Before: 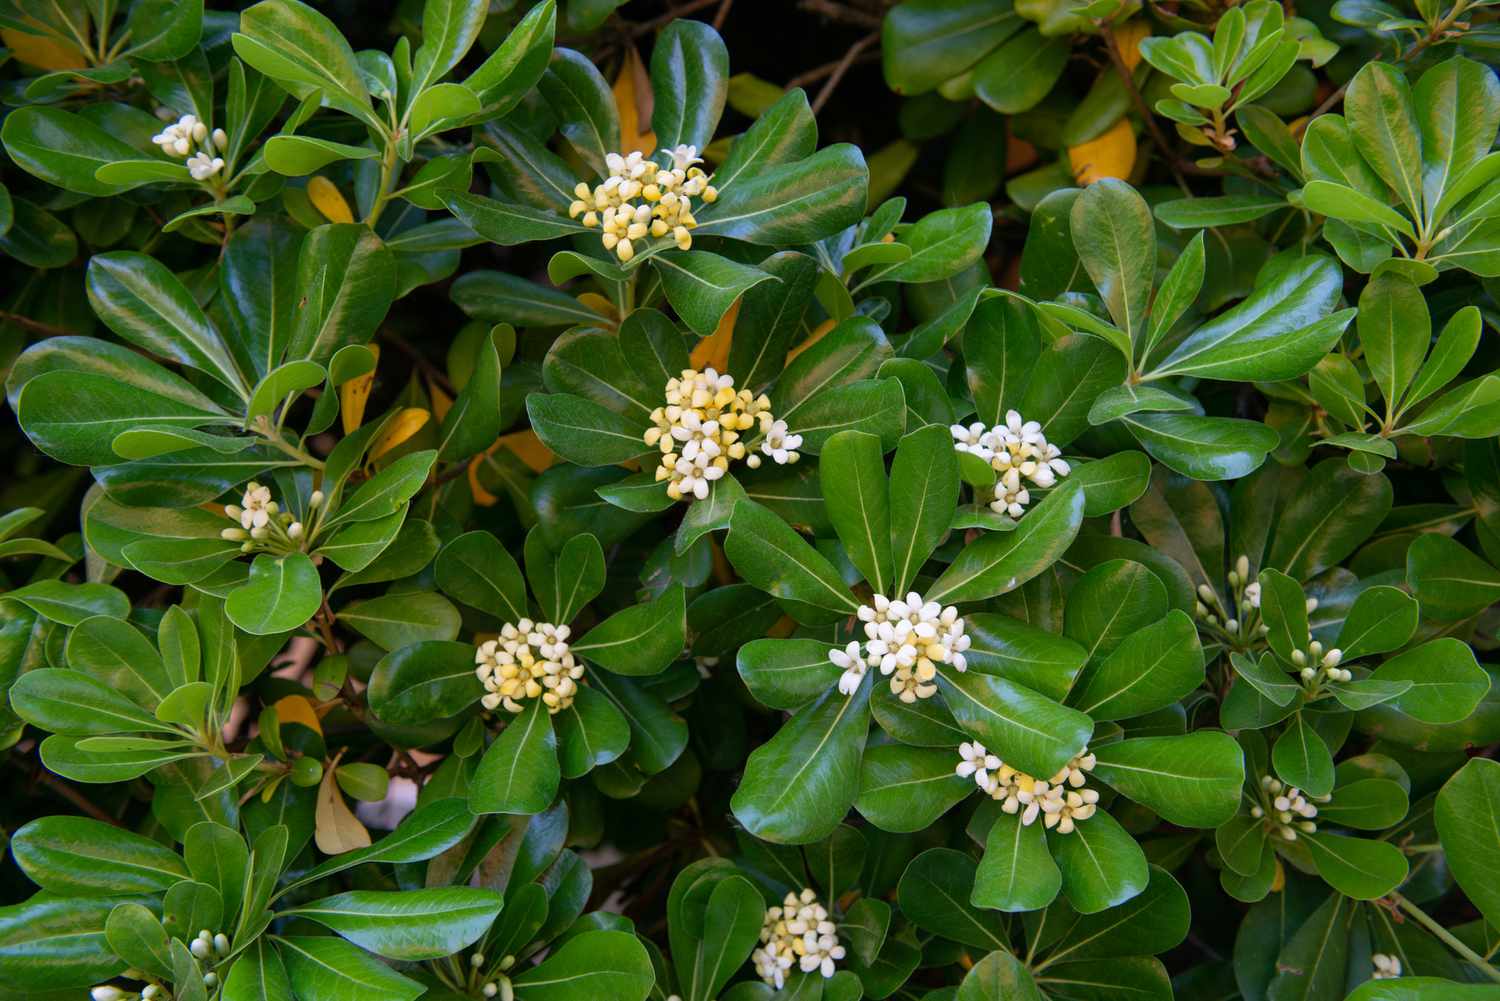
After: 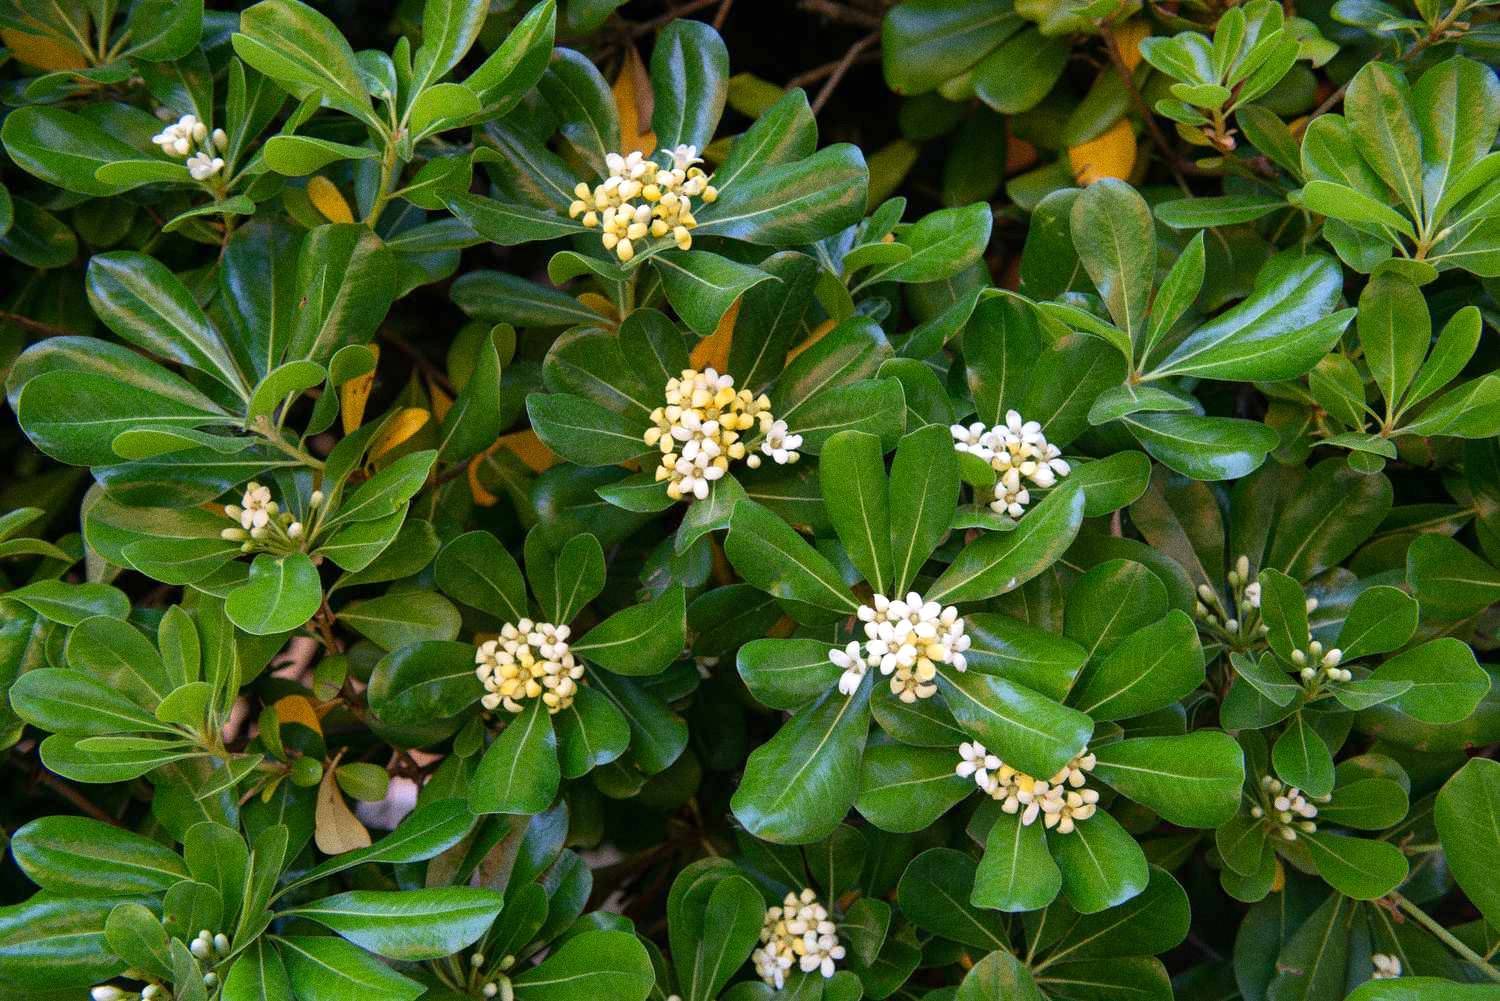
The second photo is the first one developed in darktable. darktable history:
exposure: exposure 0.236 EV, compensate highlight preservation false
grain: coarseness 0.47 ISO
